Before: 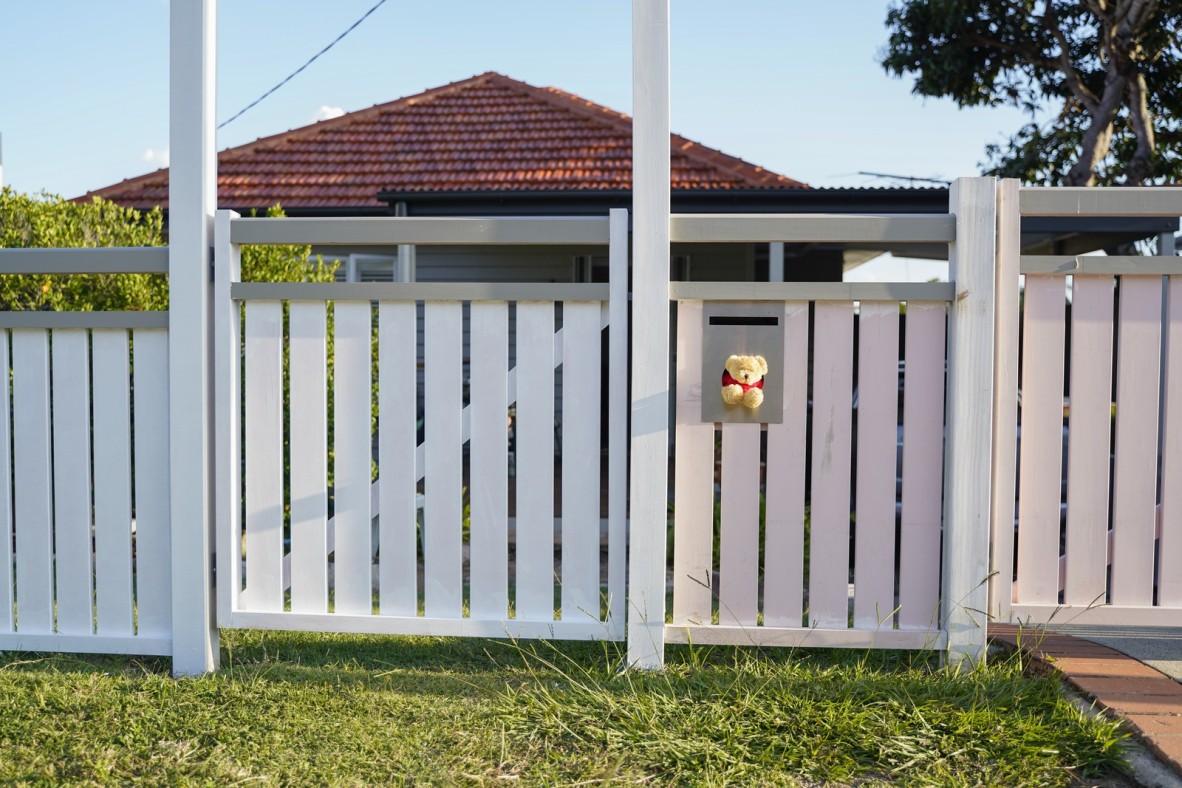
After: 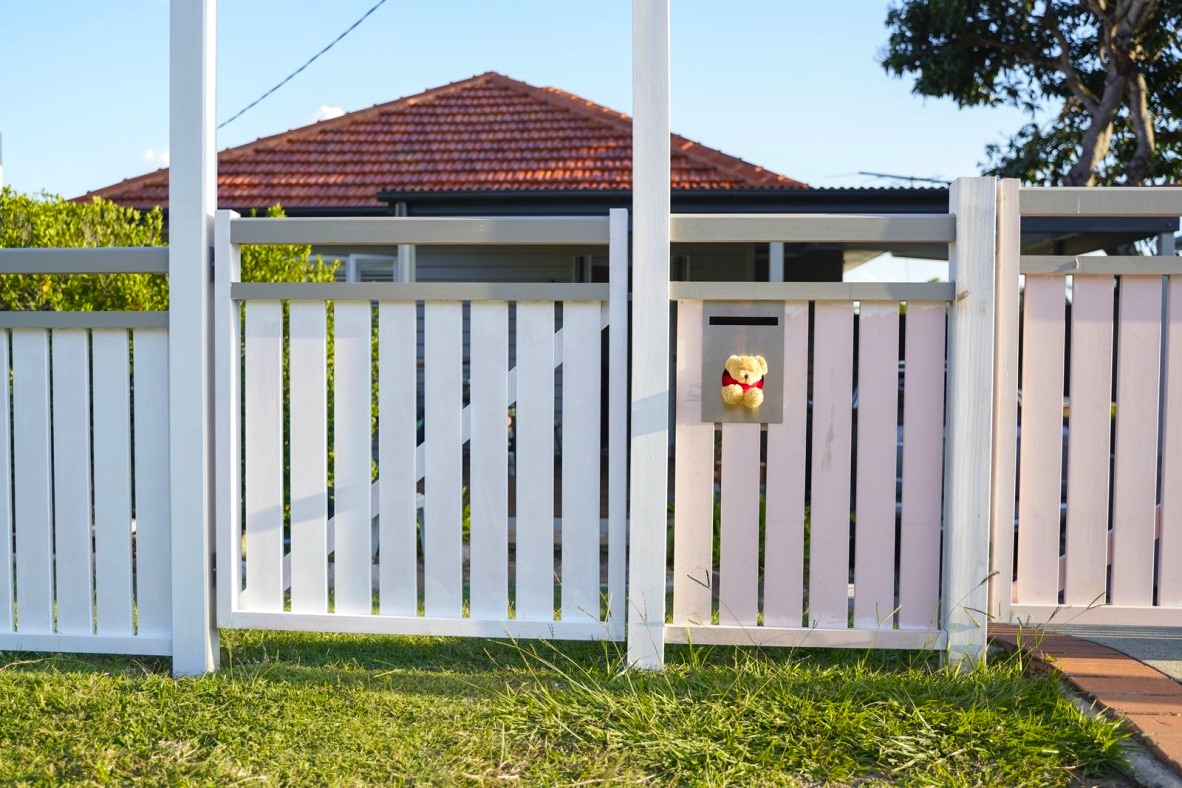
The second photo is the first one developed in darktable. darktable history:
contrast brightness saturation: saturation 0.18
color balance rgb: perceptual saturation grading › global saturation 0.561%, perceptual brilliance grading › highlights 10.274%, perceptual brilliance grading › mid-tones 4.555%, contrast -10.272%
